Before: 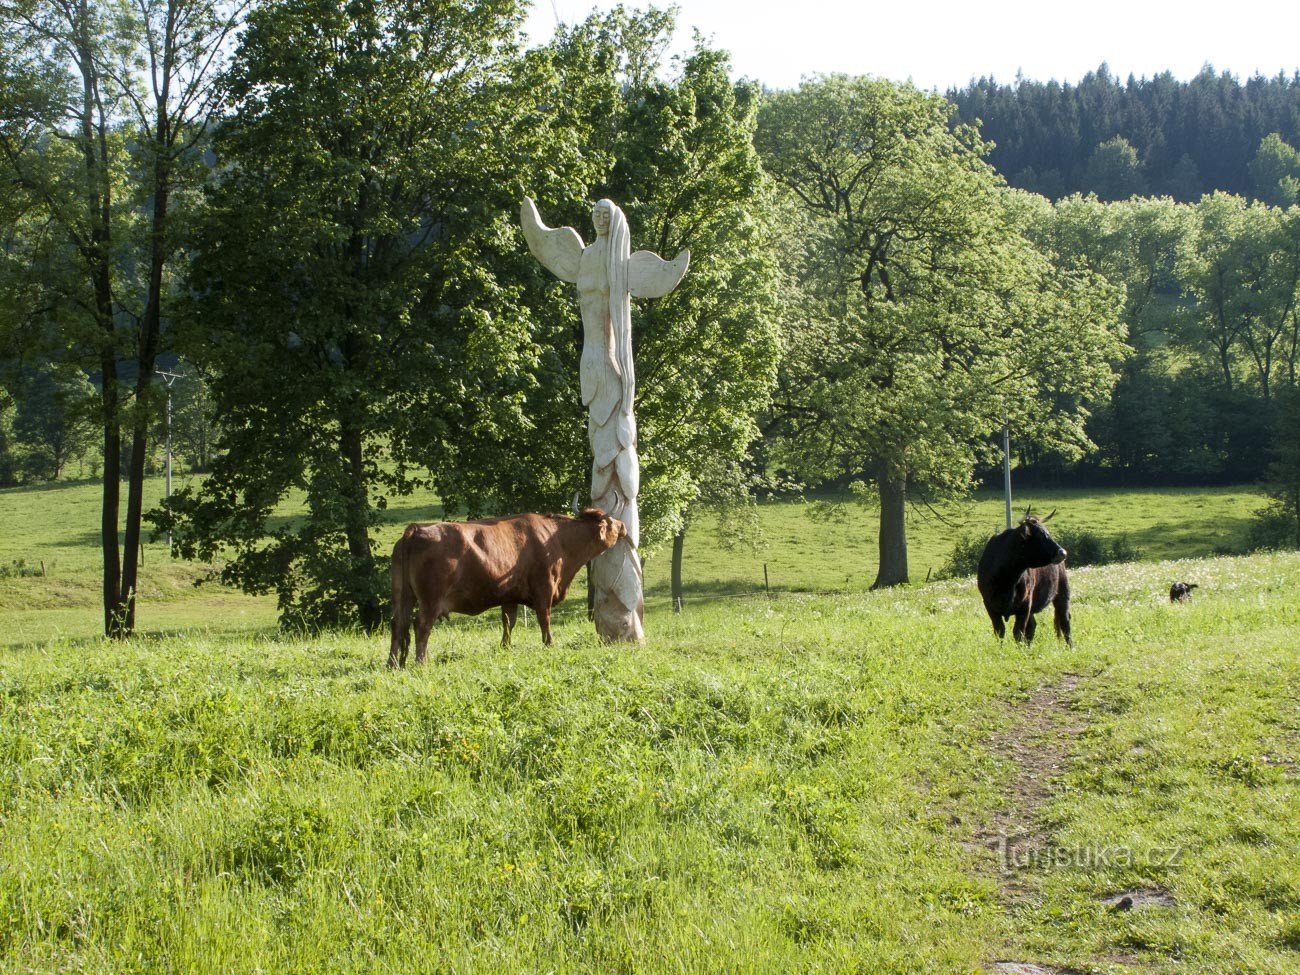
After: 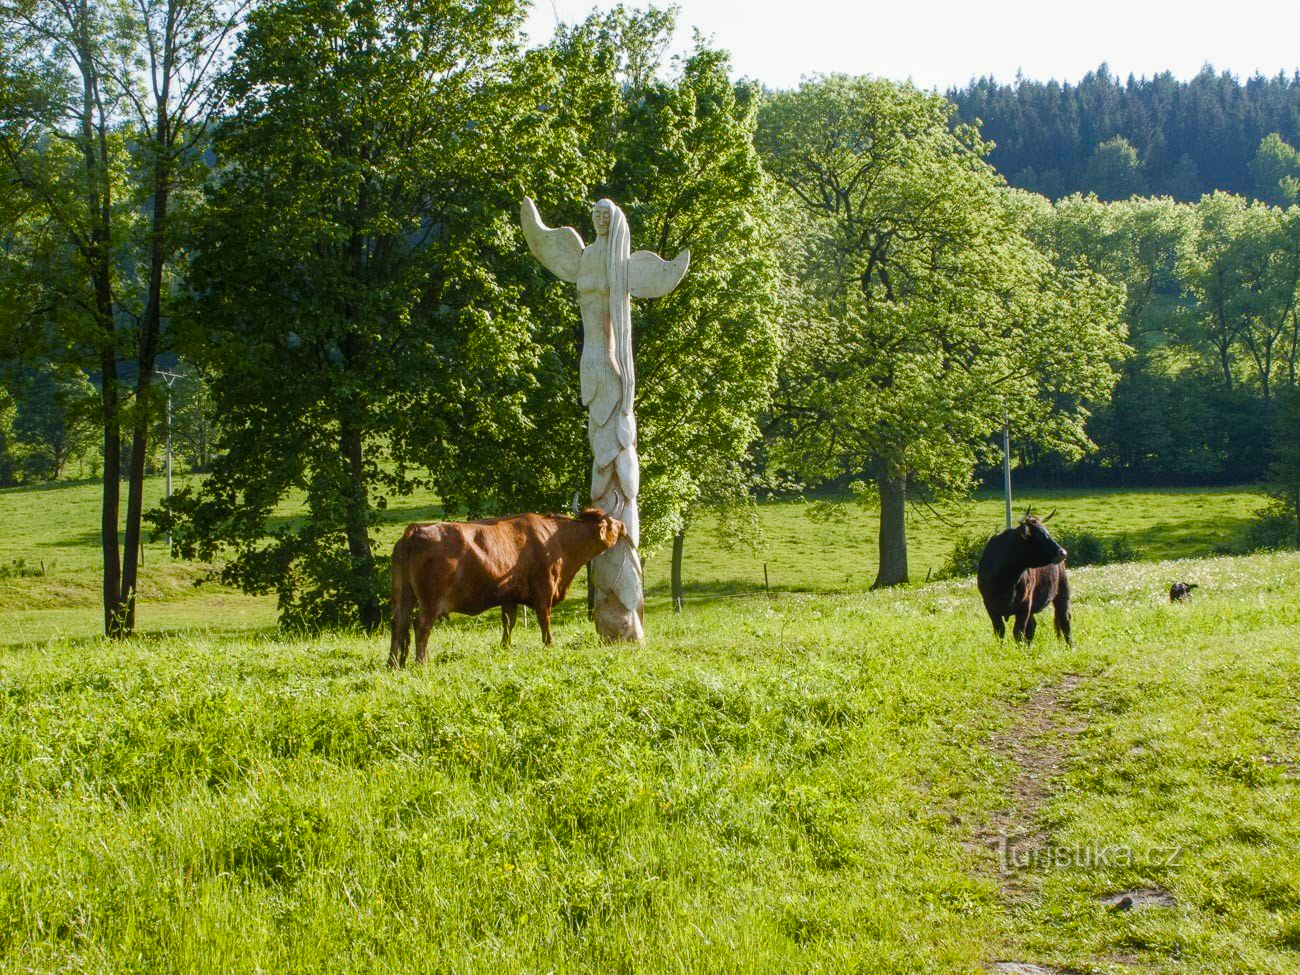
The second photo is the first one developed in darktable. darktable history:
local contrast: detail 110%
color balance rgb: perceptual saturation grading › global saturation 23.992%, perceptual saturation grading › highlights -23.993%, perceptual saturation grading › mid-tones 24.695%, perceptual saturation grading › shadows 39.009%, global vibrance 20%
